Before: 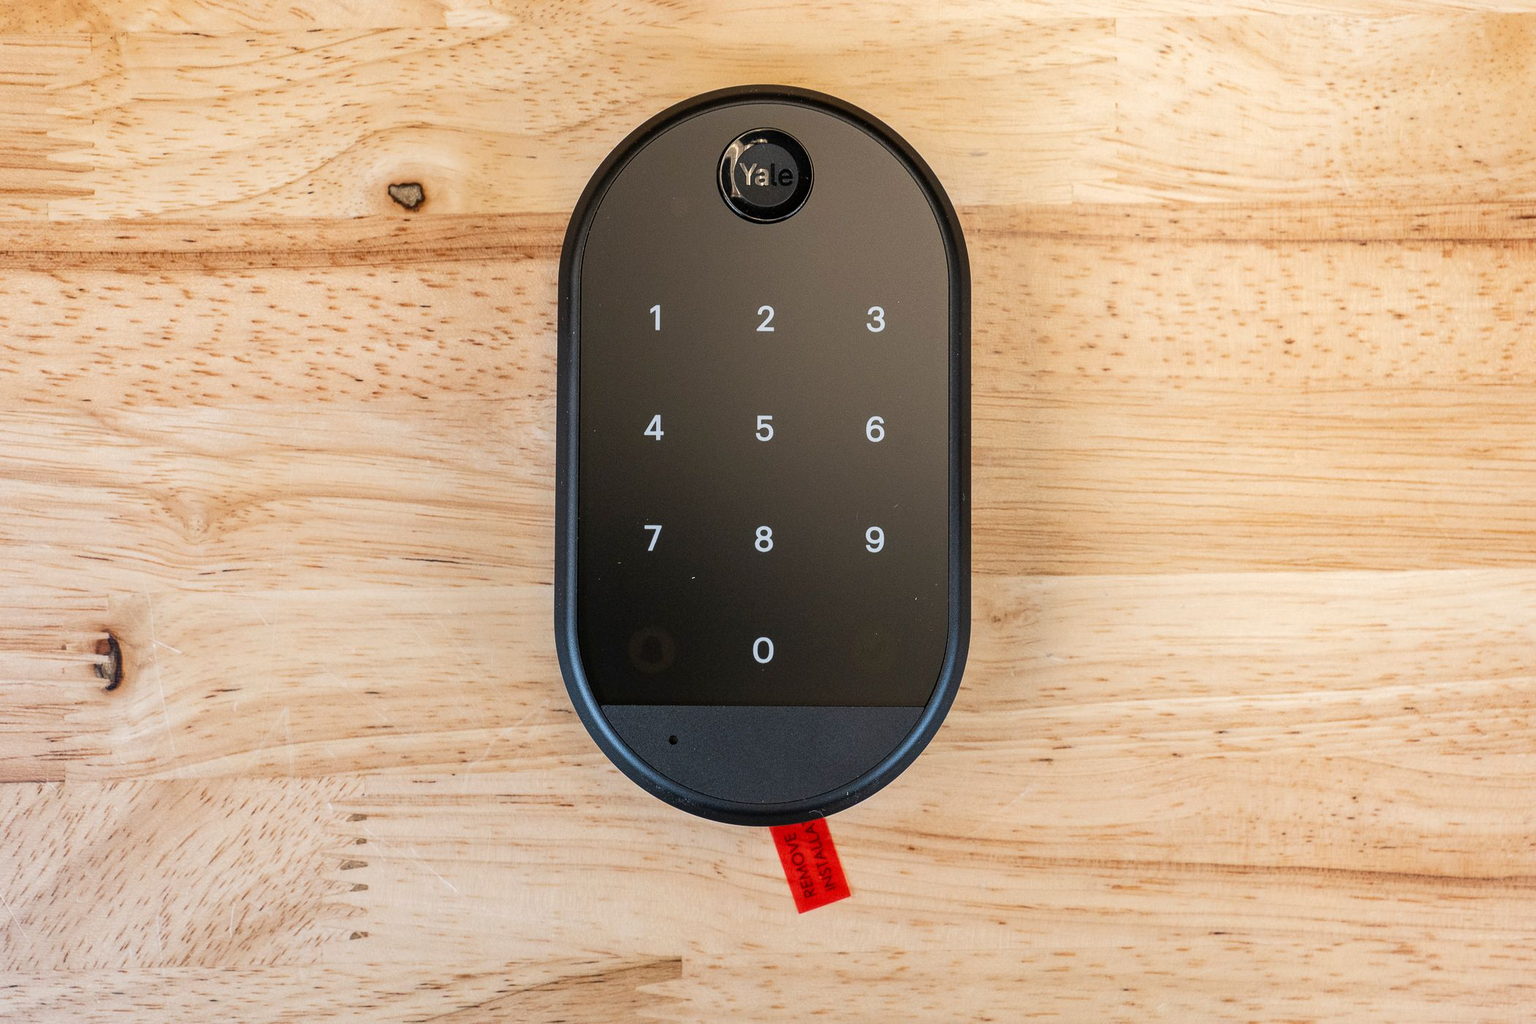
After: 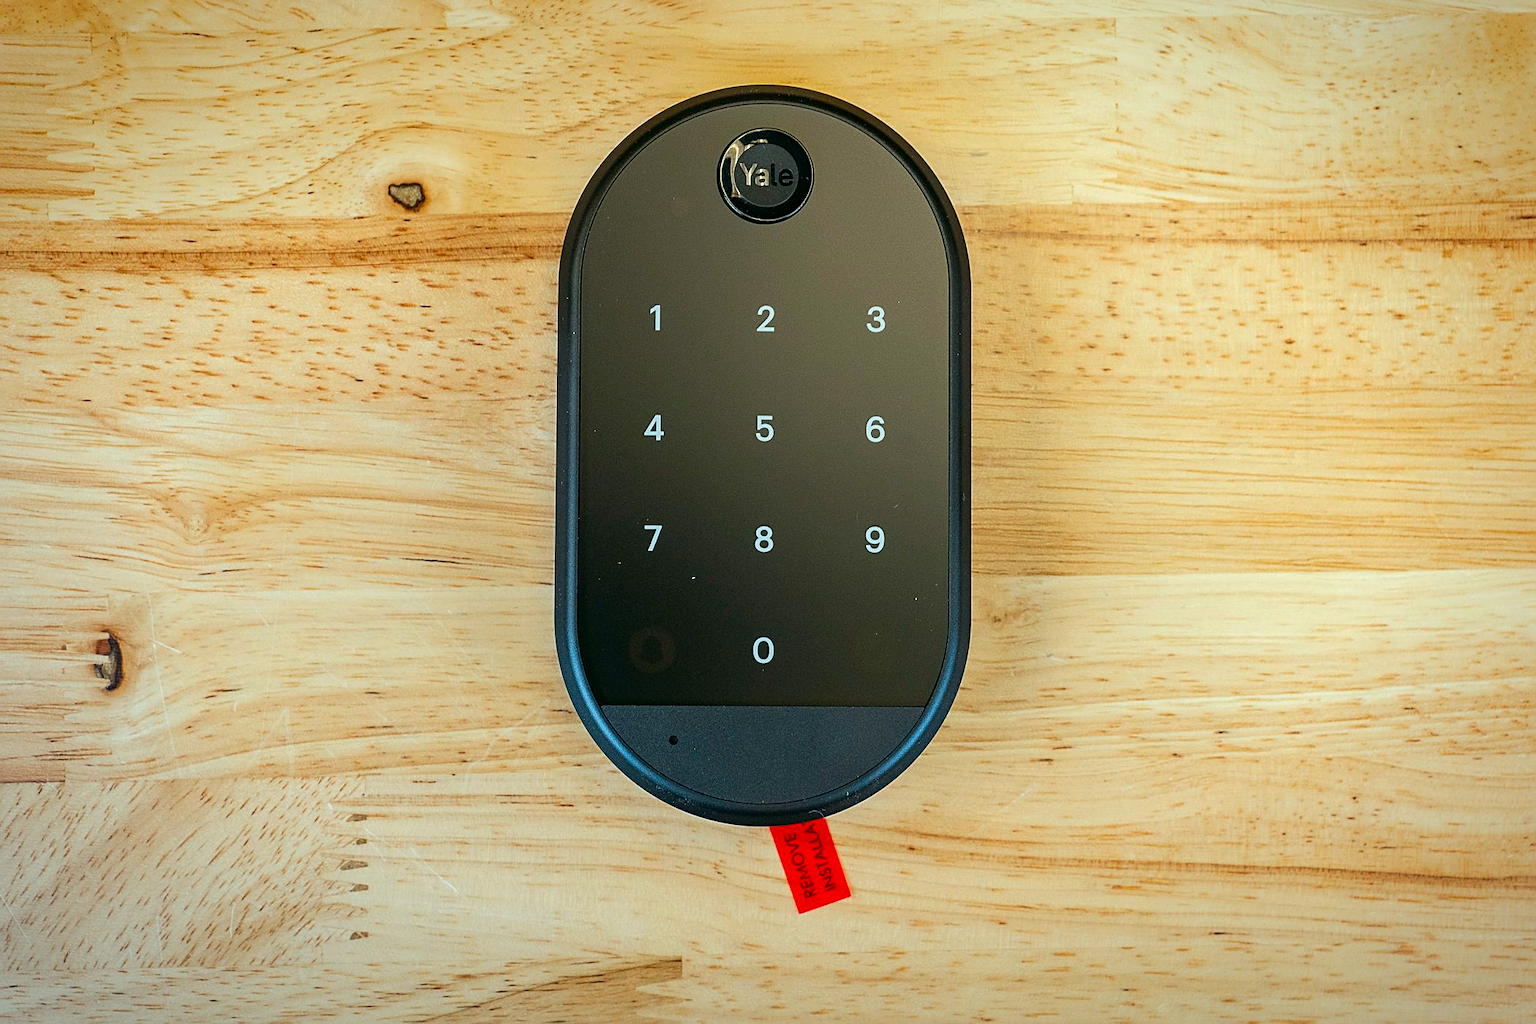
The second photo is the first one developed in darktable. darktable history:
vignetting: brightness -0.374, saturation 0.011, automatic ratio true
sharpen: on, module defaults
color correction: highlights a* -7.62, highlights b* 1.37, shadows a* -3.56, saturation 1.38
